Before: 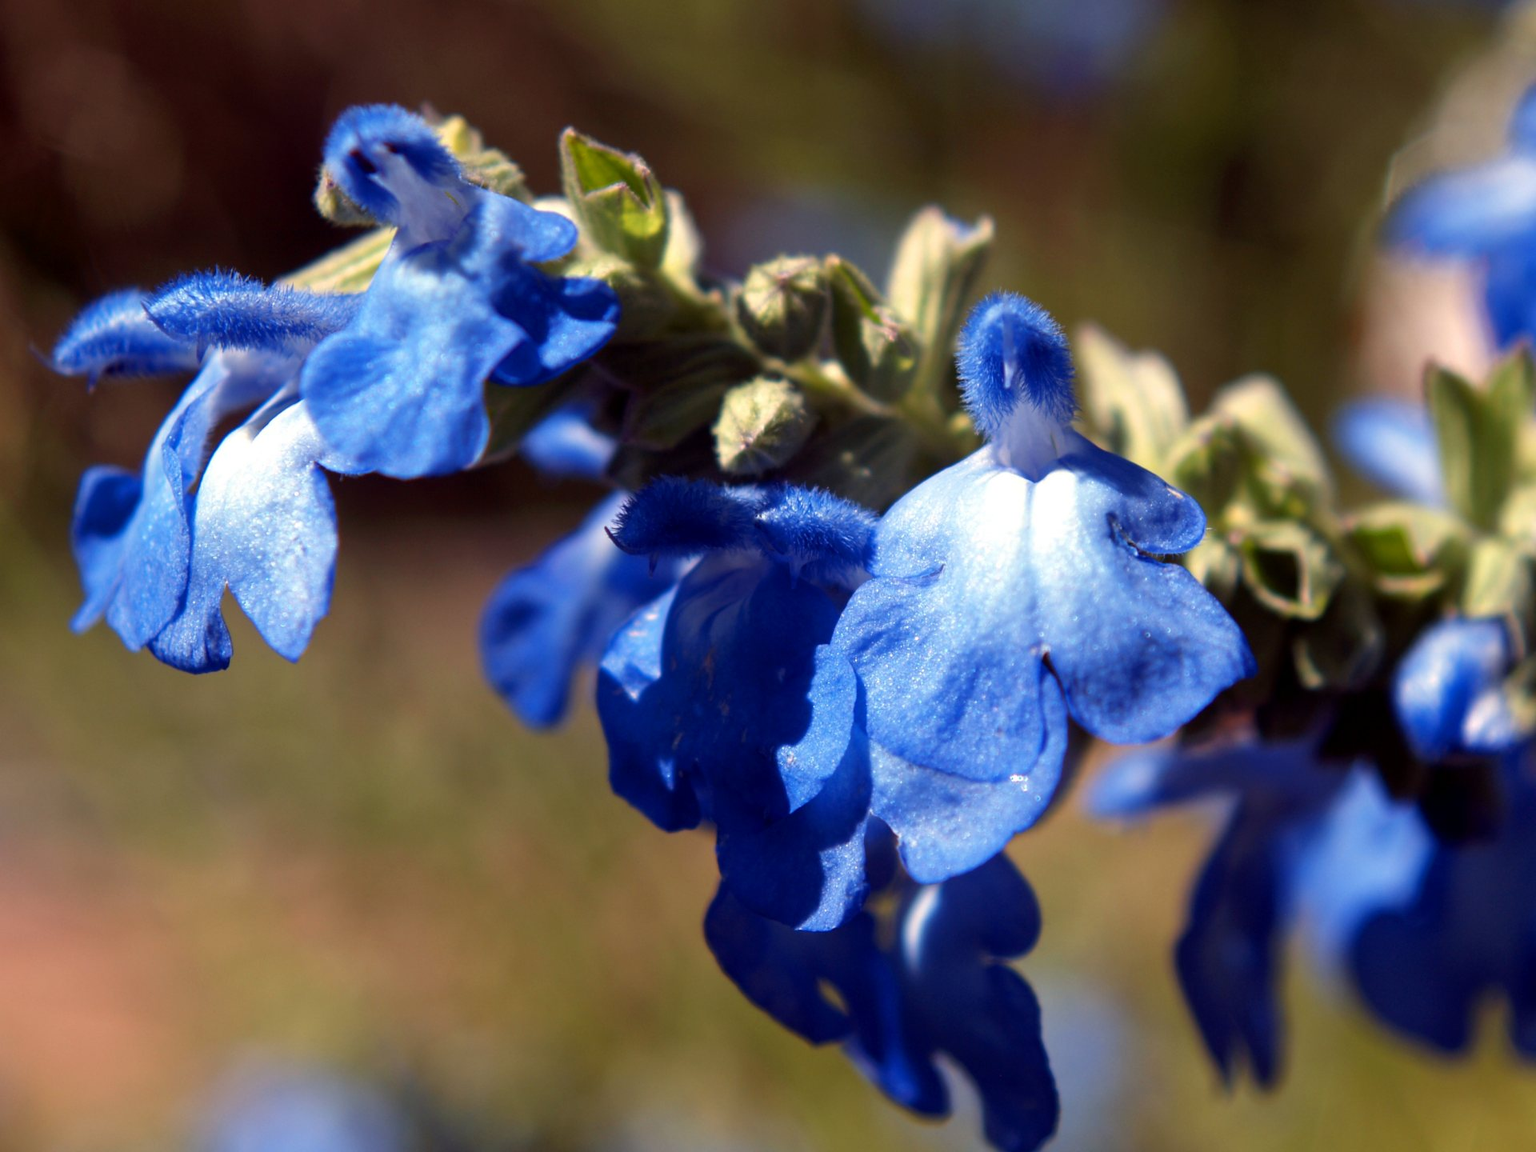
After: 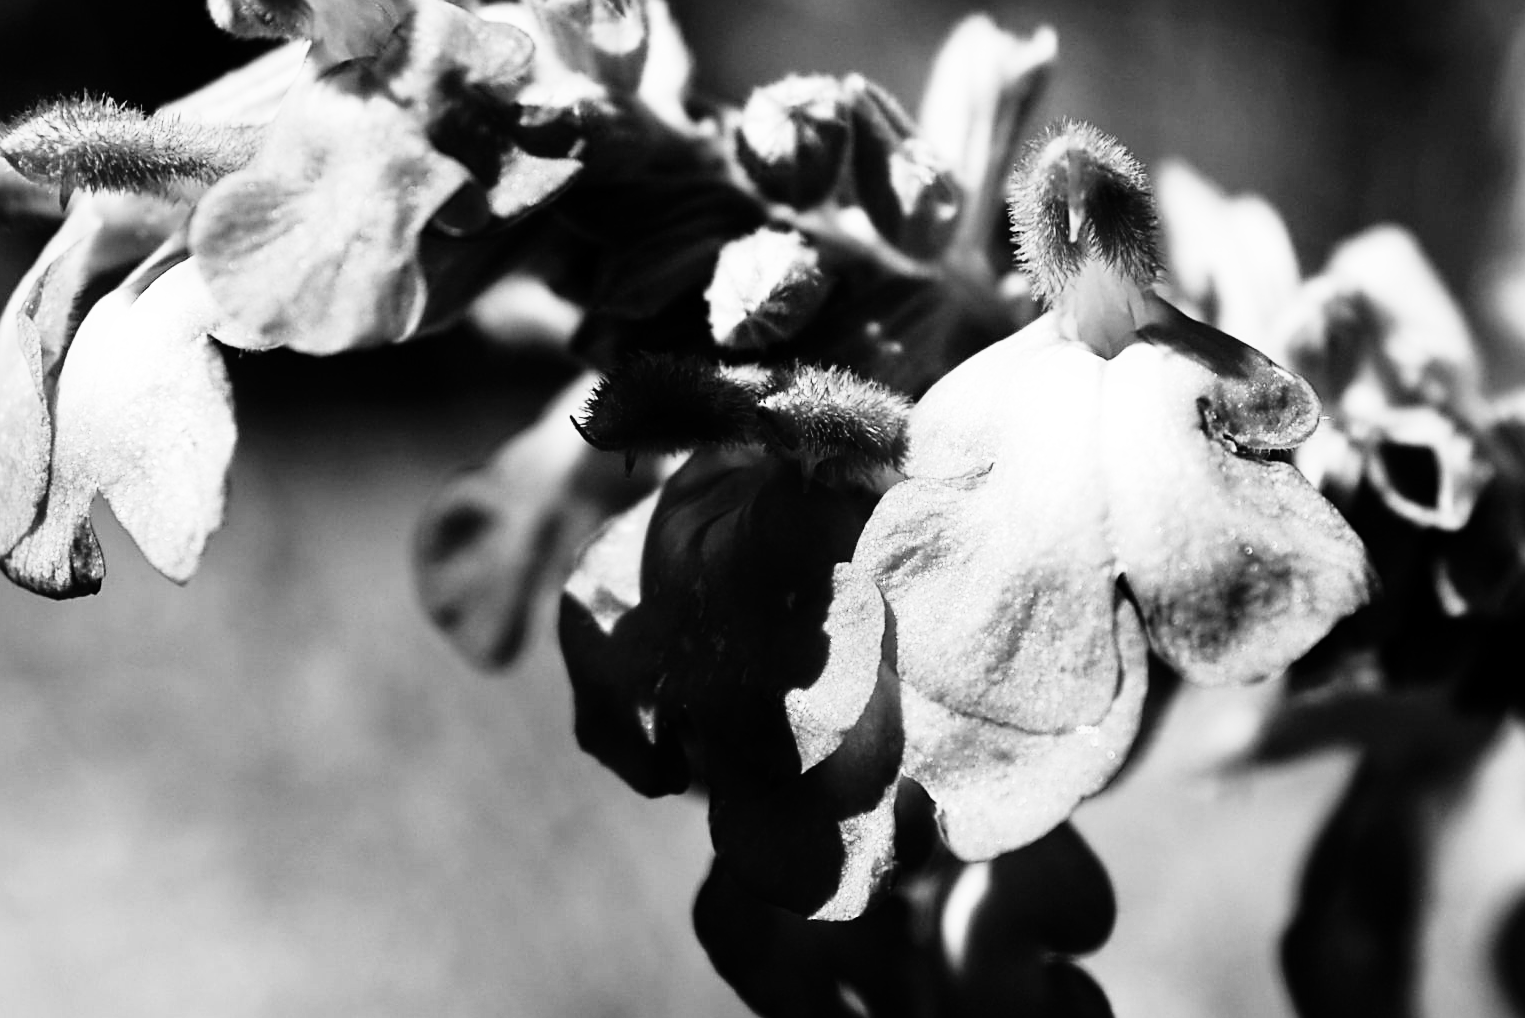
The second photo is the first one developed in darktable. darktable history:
rgb curve: curves: ch0 [(0, 0) (0.21, 0.15) (0.24, 0.21) (0.5, 0.75) (0.75, 0.96) (0.89, 0.99) (1, 1)]; ch1 [(0, 0.02) (0.21, 0.13) (0.25, 0.2) (0.5, 0.67) (0.75, 0.9) (0.89, 0.97) (1, 1)]; ch2 [(0, 0.02) (0.21, 0.13) (0.25, 0.2) (0.5, 0.67) (0.75, 0.9) (0.89, 0.97) (1, 1)], compensate middle gray true
monochrome: on, module defaults
crop: left 9.712%, top 16.928%, right 10.845%, bottom 12.332%
sharpen: amount 0.575
